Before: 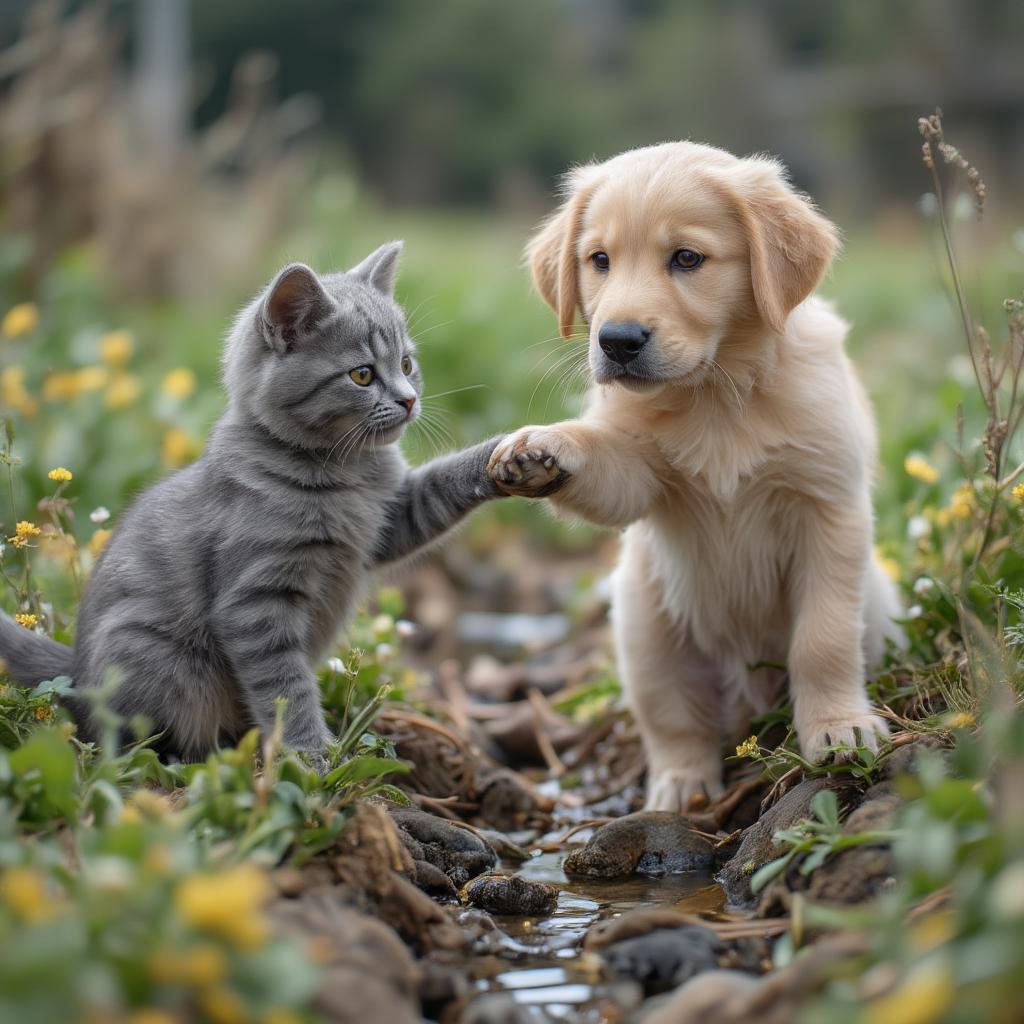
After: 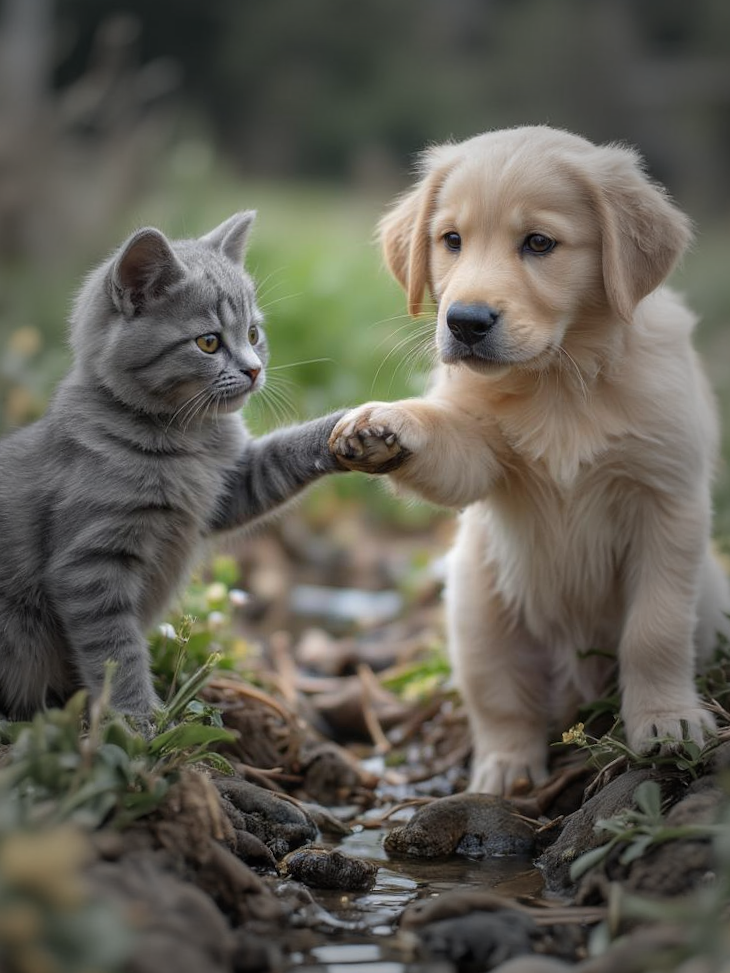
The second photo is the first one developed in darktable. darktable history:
vignetting: fall-off start 47.67%, automatic ratio true, width/height ratio 1.293
crop and rotate: angle -2.99°, left 13.998%, top 0.03%, right 11.005%, bottom 0.085%
